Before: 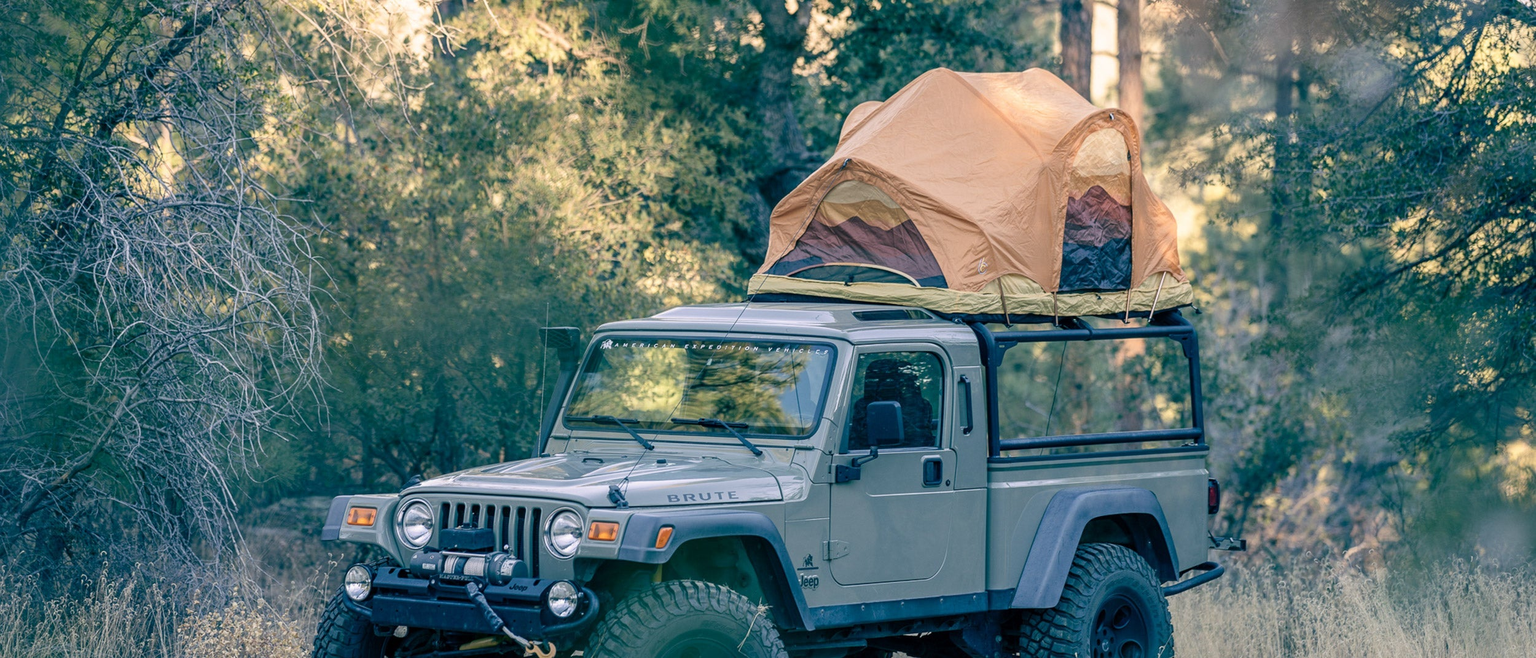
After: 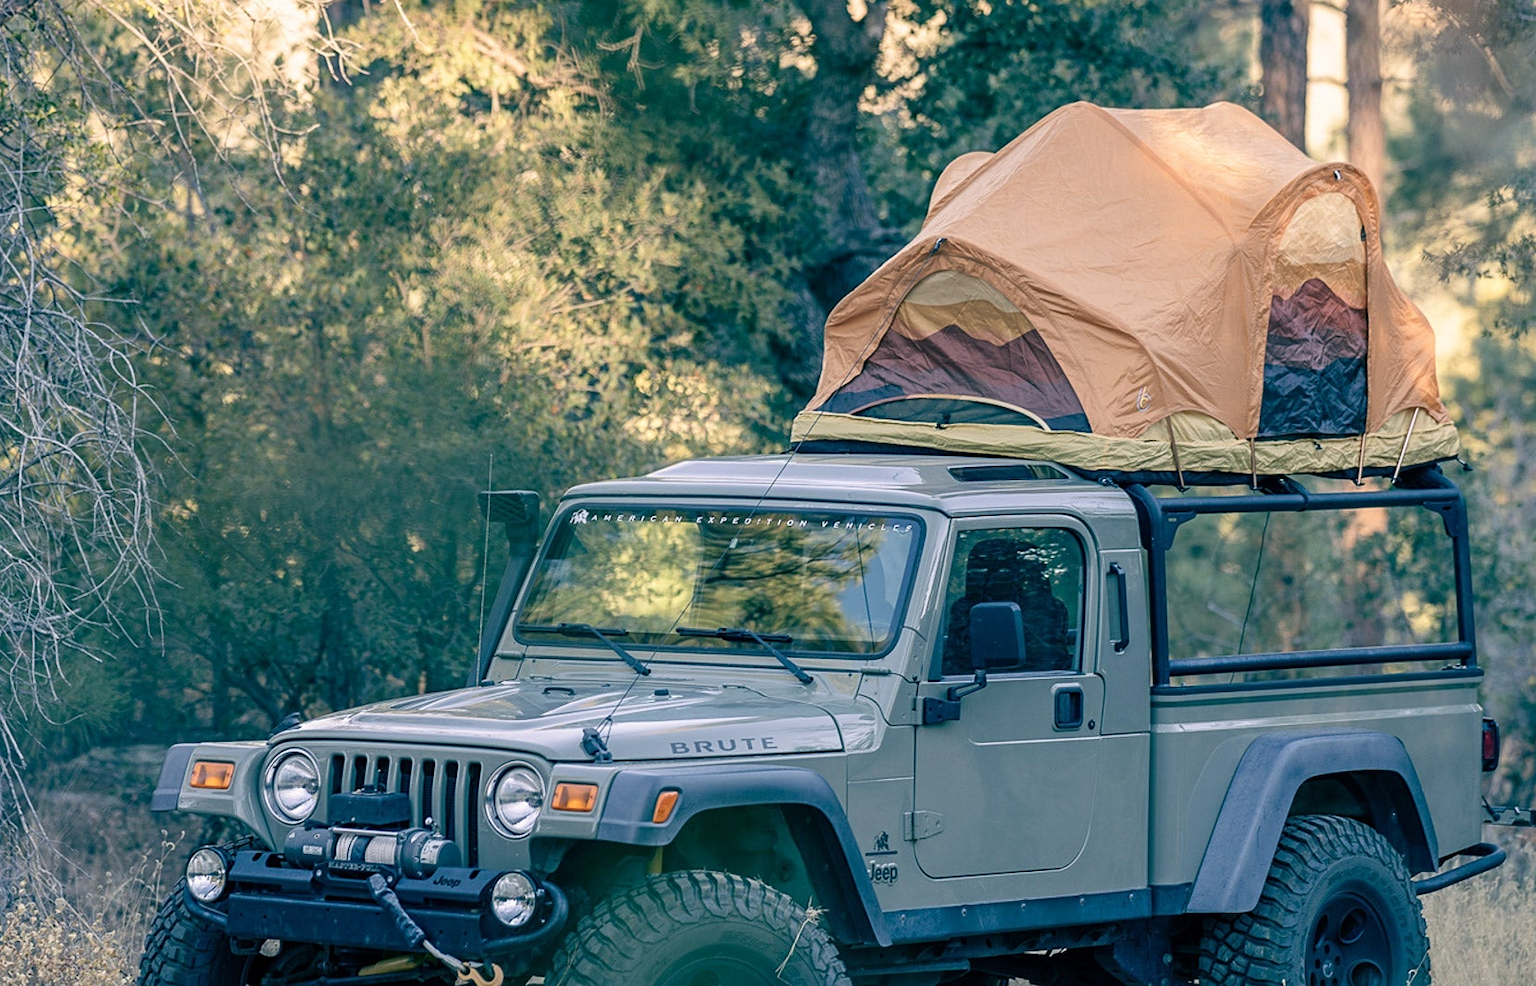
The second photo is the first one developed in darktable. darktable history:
crop and rotate: left 14.385%, right 18.948%
sharpen: amount 0.2
